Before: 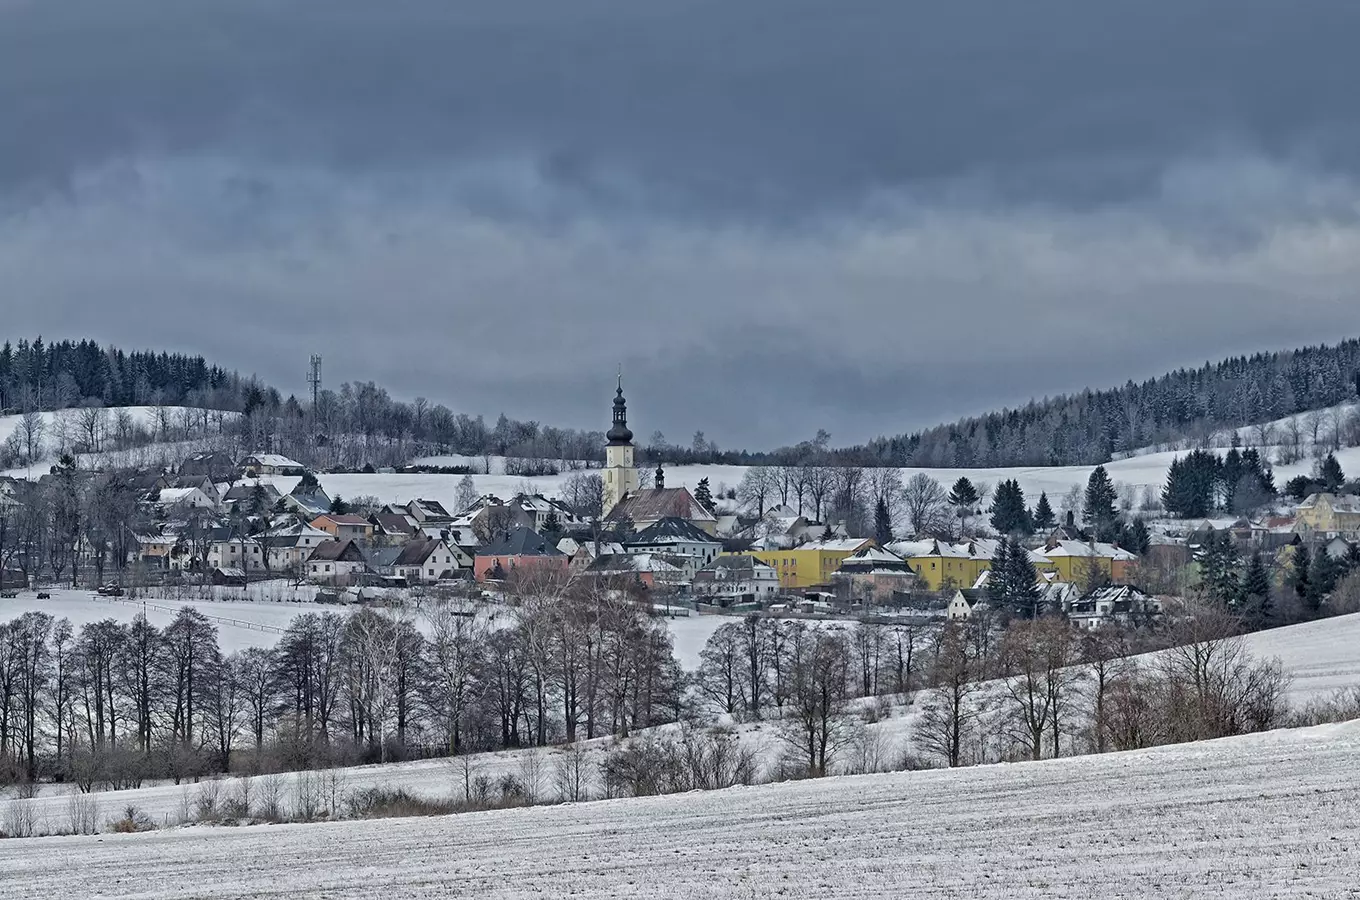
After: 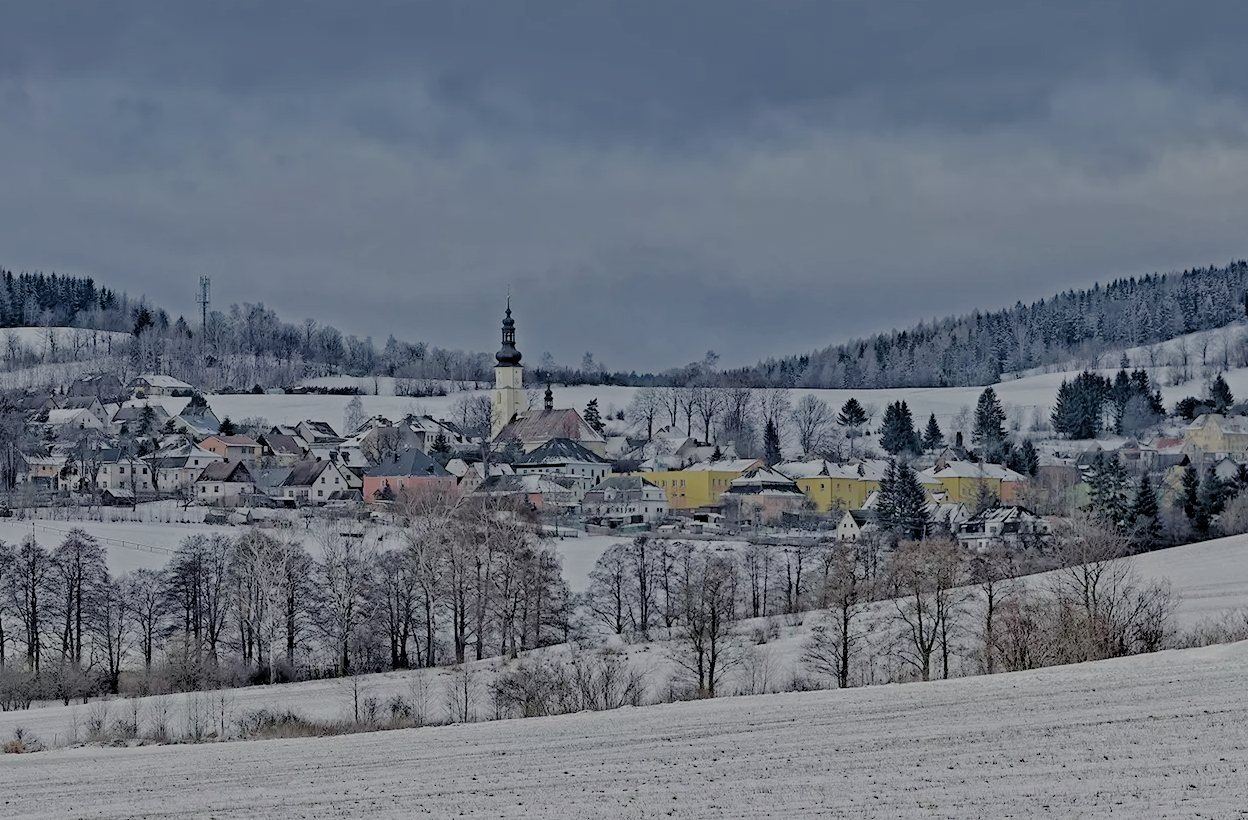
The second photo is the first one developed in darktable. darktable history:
haze removal: compatibility mode true
filmic rgb: black relative exposure -4.48 EV, white relative exposure 6.57 EV, threshold 5.95 EV, hardness 1.88, contrast 0.506, enable highlight reconstruction true
crop and rotate: left 8.205%, top 8.864%
